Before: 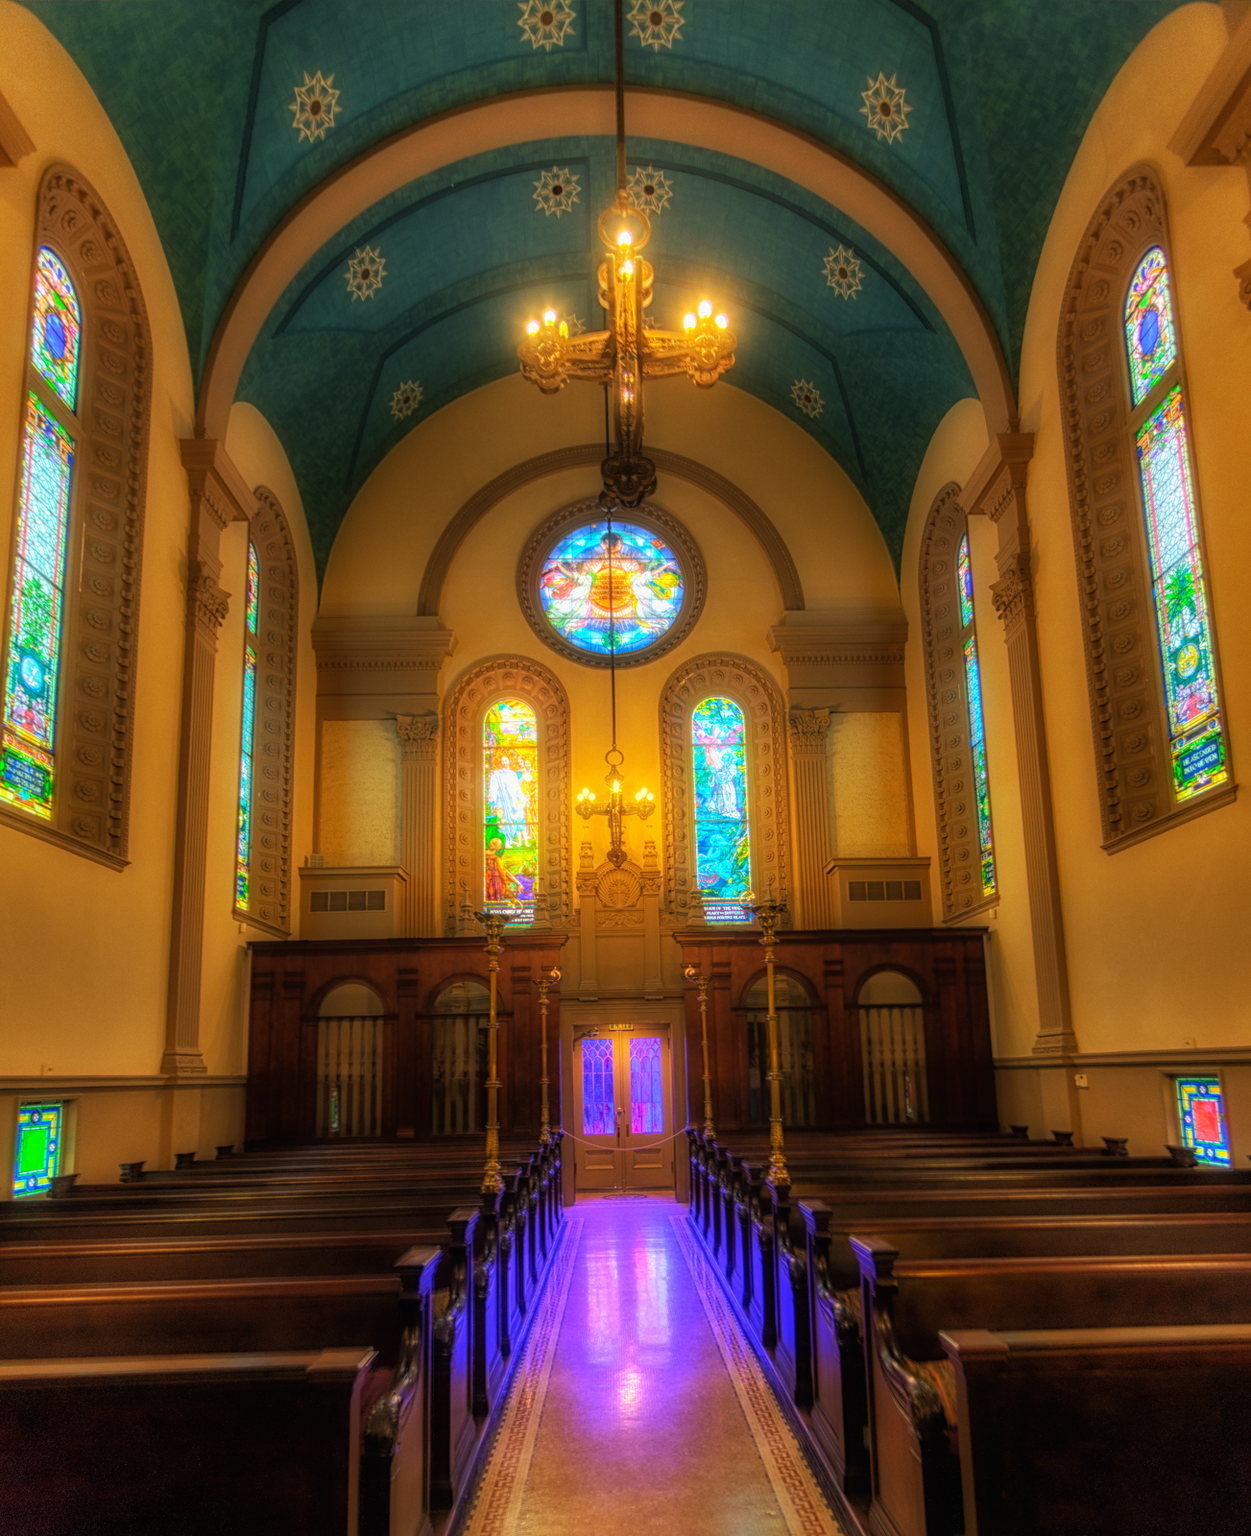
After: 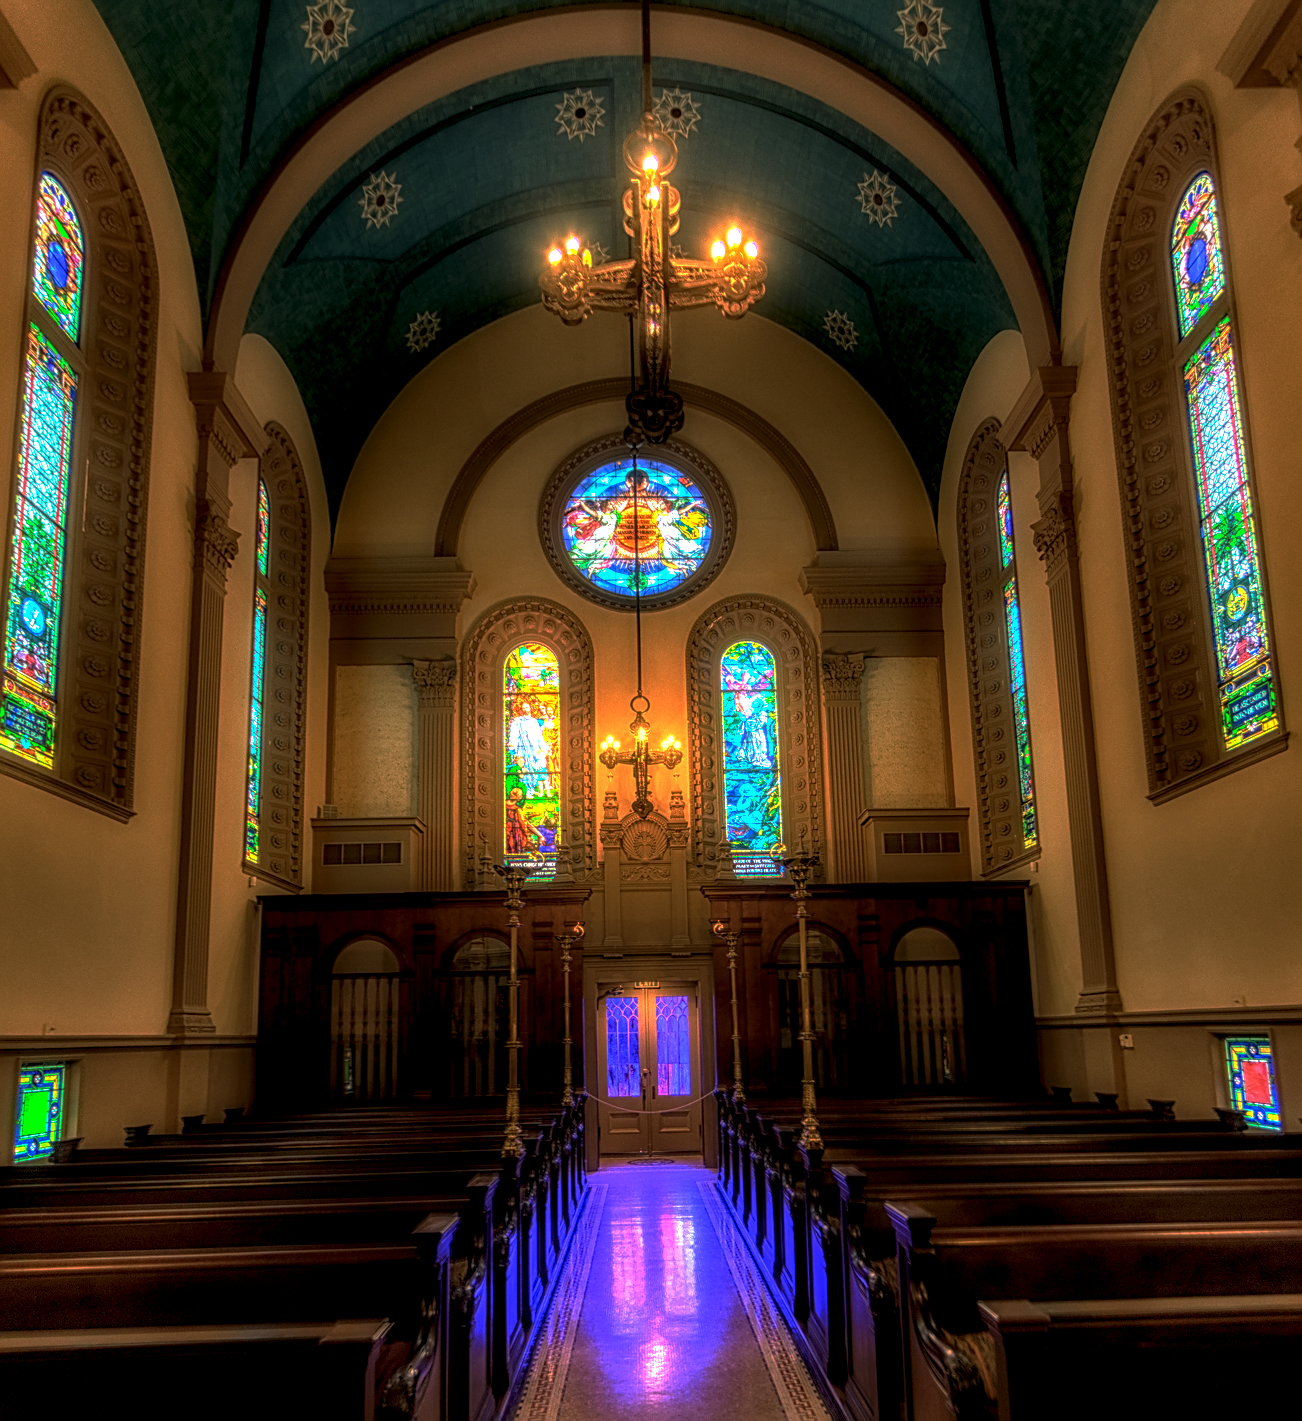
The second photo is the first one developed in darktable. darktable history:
exposure: exposure -0.015 EV, compensate highlight preservation false
local contrast: highlights 5%, shadows 3%, detail 182%
crop and rotate: top 5.435%, bottom 5.695%
sharpen: on, module defaults
base curve: curves: ch0 [(0, 0) (0.564, 0.291) (0.802, 0.731) (1, 1)], preserve colors none
